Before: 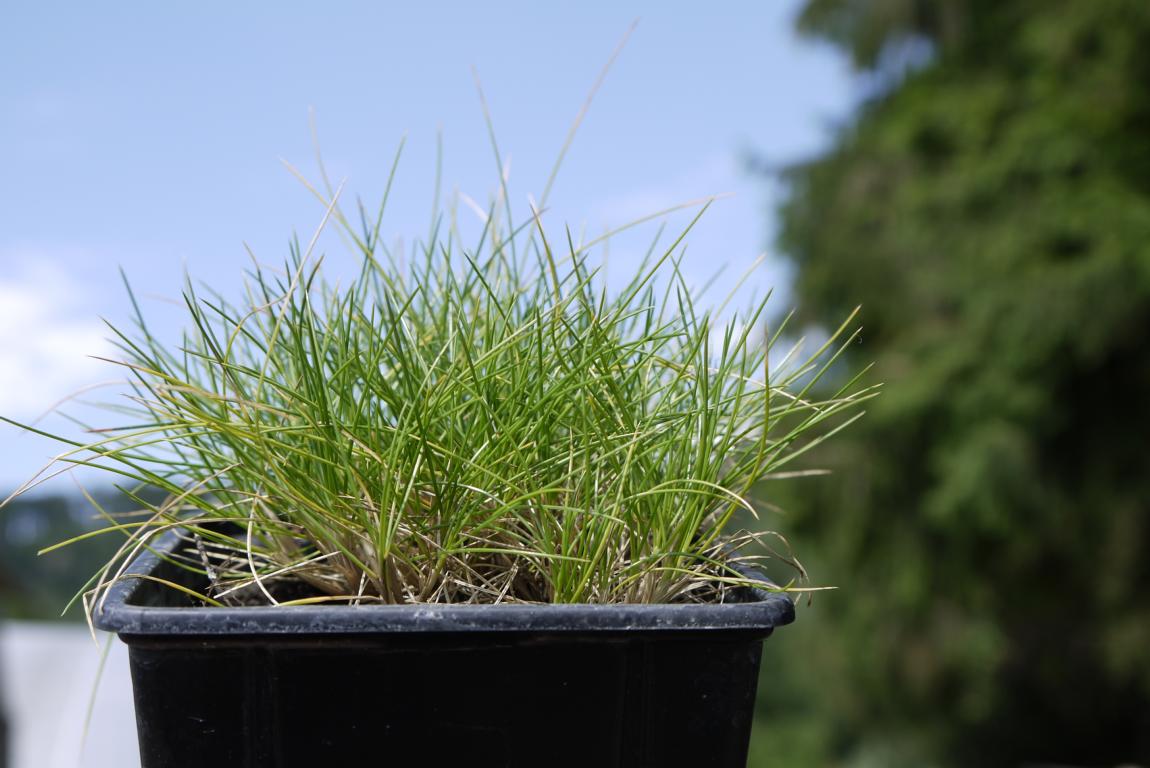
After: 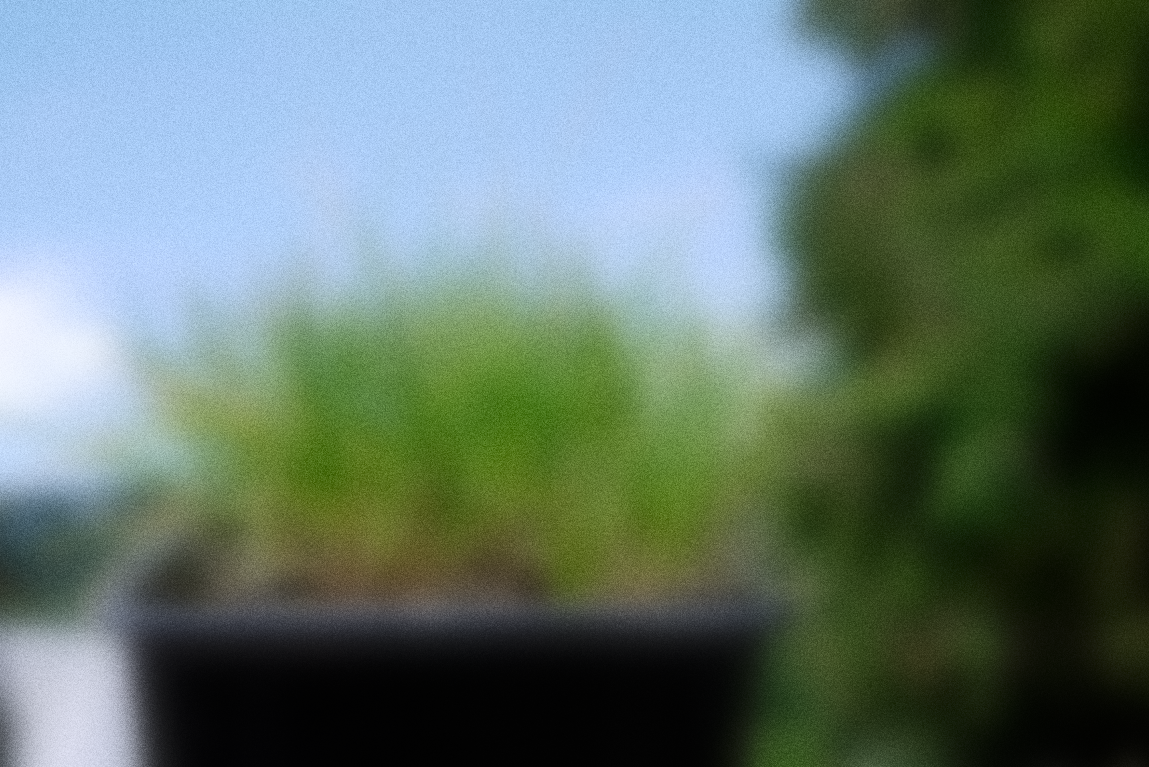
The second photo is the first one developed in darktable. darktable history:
lowpass: radius 16, unbound 0
grain: coarseness 11.82 ISO, strength 36.67%, mid-tones bias 74.17%
